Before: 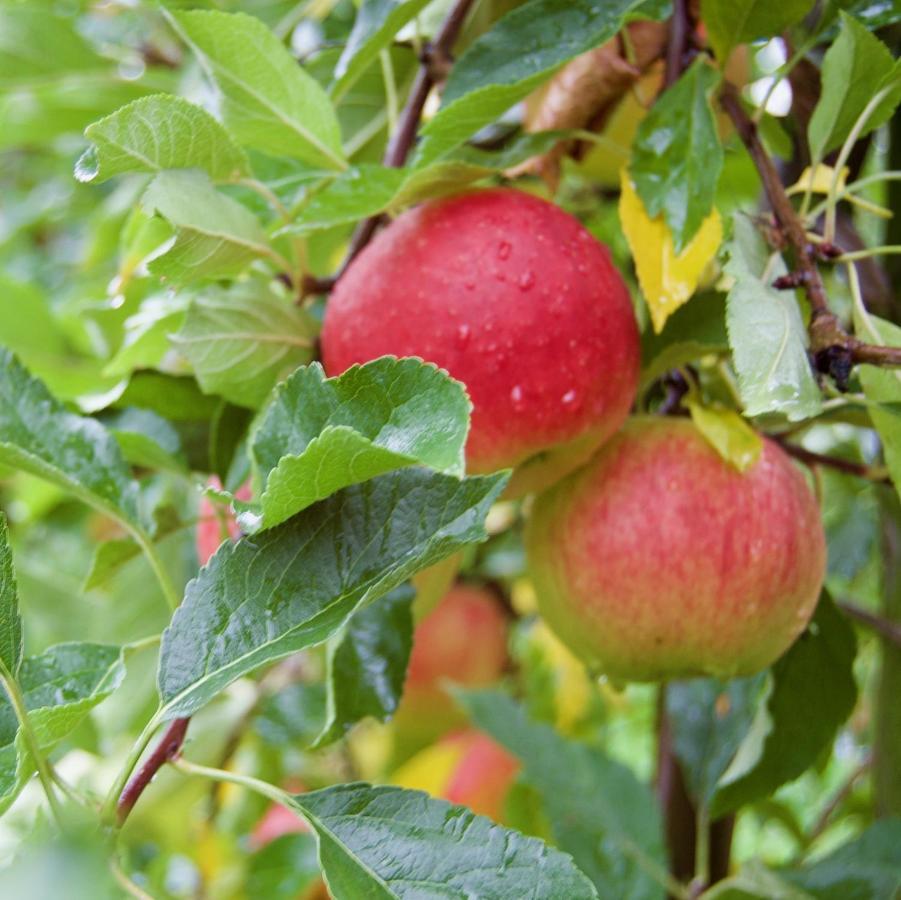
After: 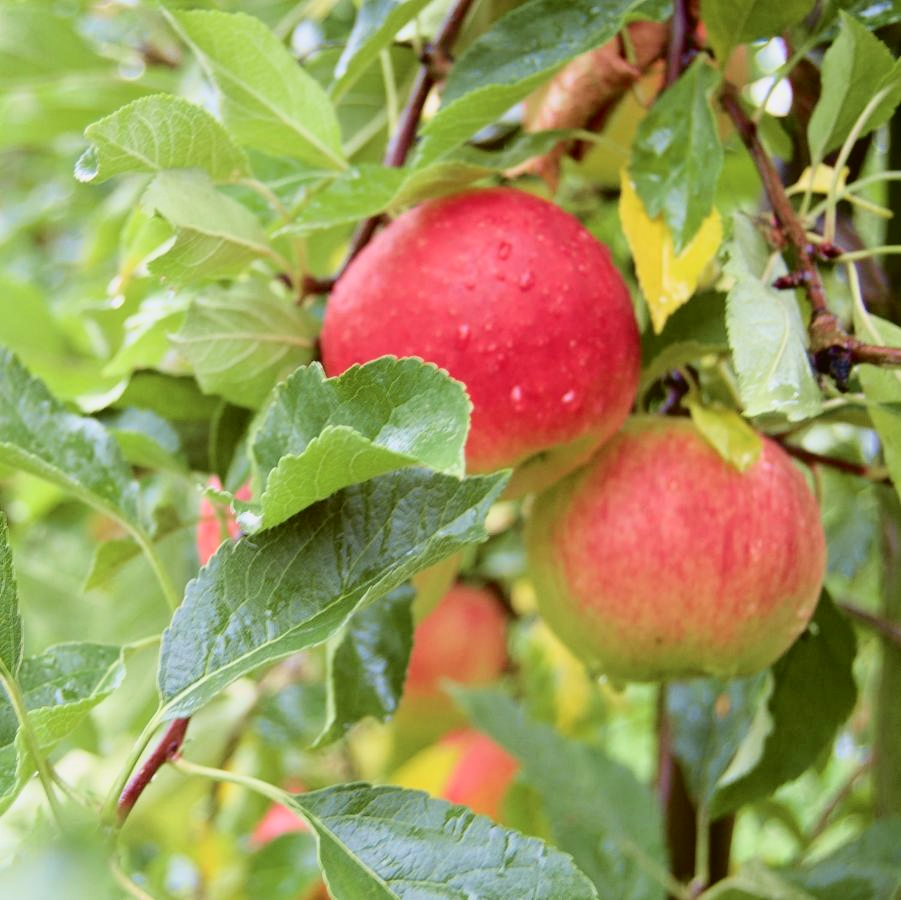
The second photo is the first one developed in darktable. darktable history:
tone curve: curves: ch0 [(0, 0.021) (0.049, 0.044) (0.152, 0.14) (0.328, 0.377) (0.473, 0.543) (0.641, 0.705) (0.85, 0.894) (1, 0.969)]; ch1 [(0, 0) (0.302, 0.331) (0.427, 0.433) (0.472, 0.47) (0.502, 0.503) (0.527, 0.524) (0.564, 0.591) (0.602, 0.632) (0.677, 0.701) (0.859, 0.885) (1, 1)]; ch2 [(0, 0) (0.33, 0.301) (0.447, 0.44) (0.487, 0.496) (0.502, 0.516) (0.535, 0.563) (0.565, 0.6) (0.618, 0.629) (1, 1)], color space Lab, independent channels, preserve colors none
